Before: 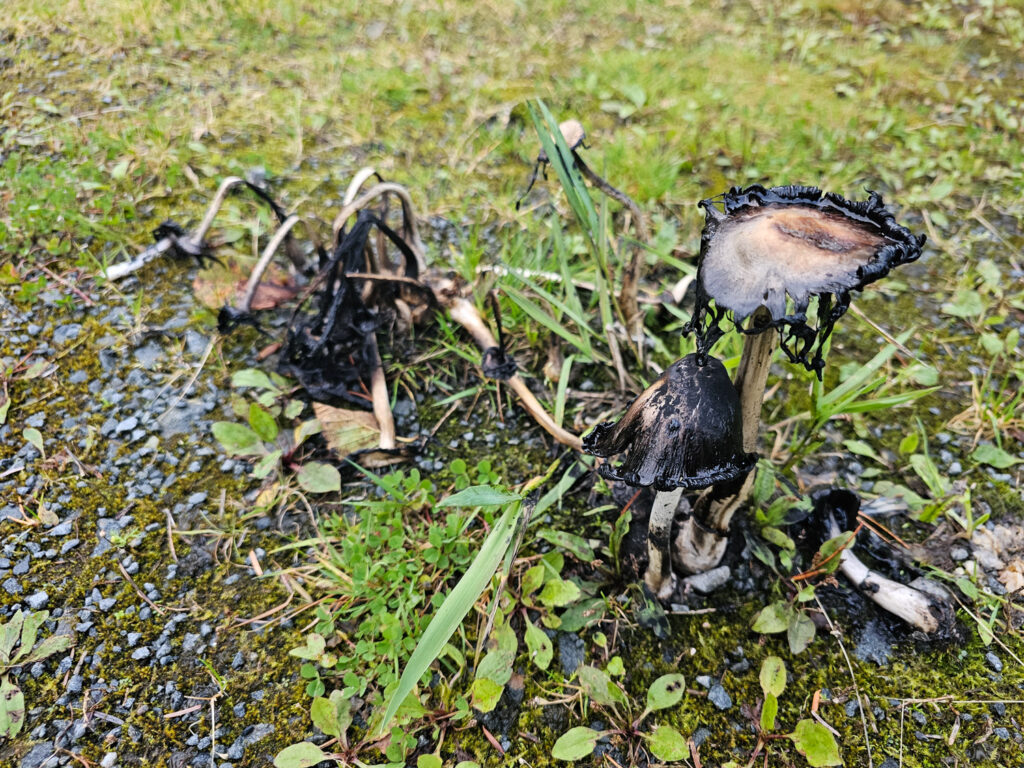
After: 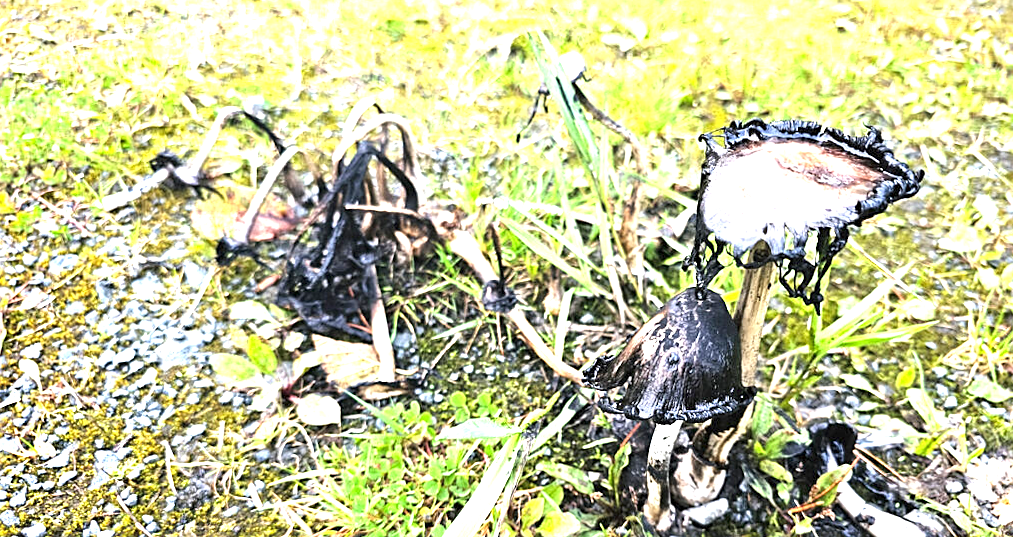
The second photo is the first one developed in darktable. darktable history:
rotate and perspective: rotation 0.174°, lens shift (vertical) 0.013, lens shift (horizontal) 0.019, shear 0.001, automatic cropping original format, crop left 0.007, crop right 0.991, crop top 0.016, crop bottom 0.997
exposure: black level correction 0, exposure 1.75 EV, compensate exposure bias true, compensate highlight preservation false
sharpen: on, module defaults
crop and rotate: top 8.293%, bottom 20.996%
